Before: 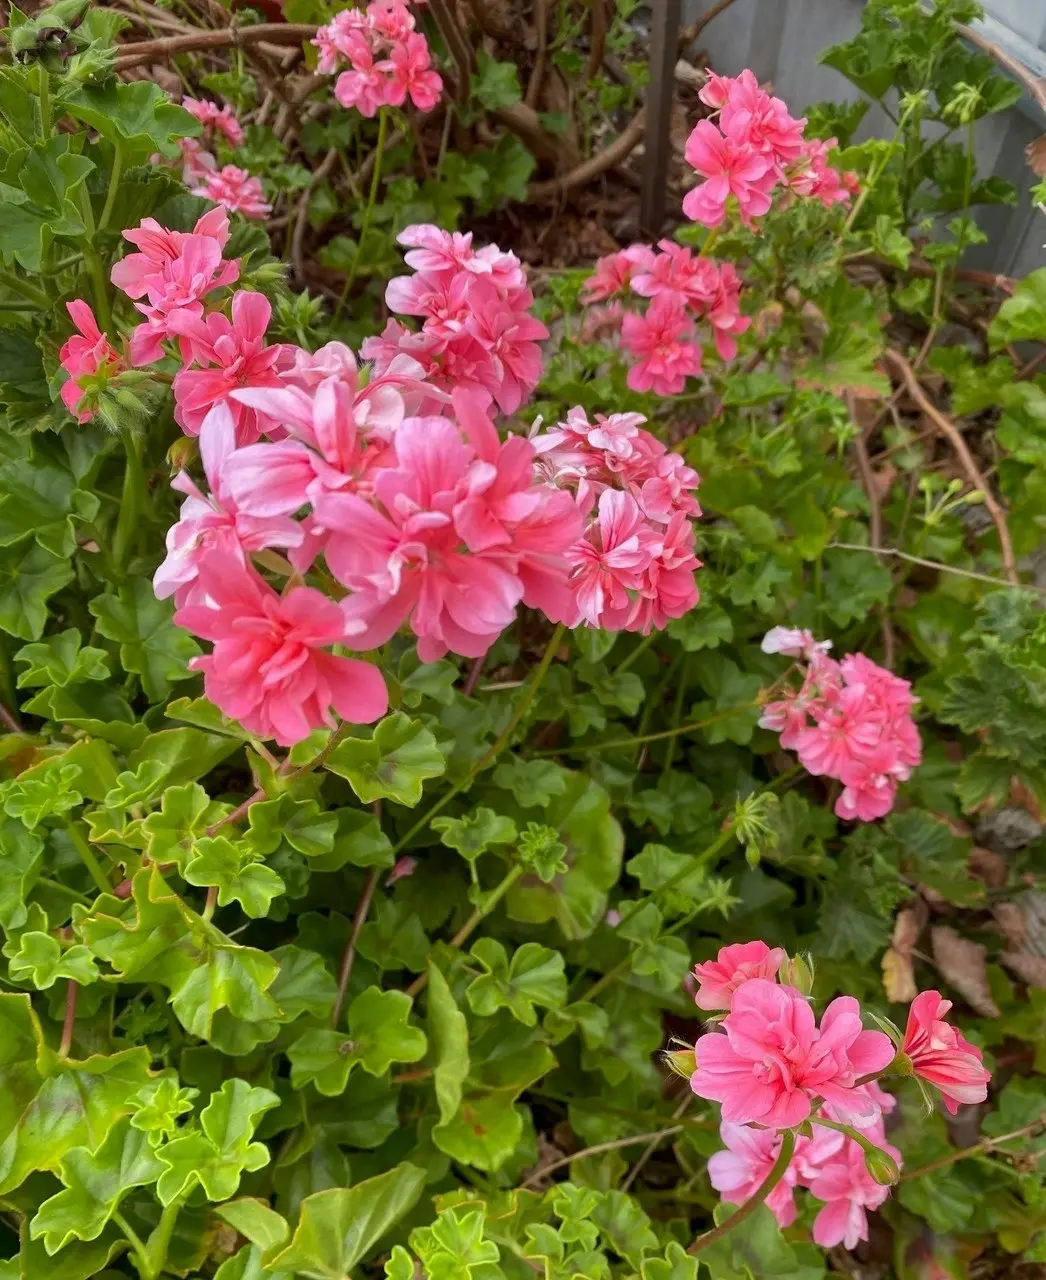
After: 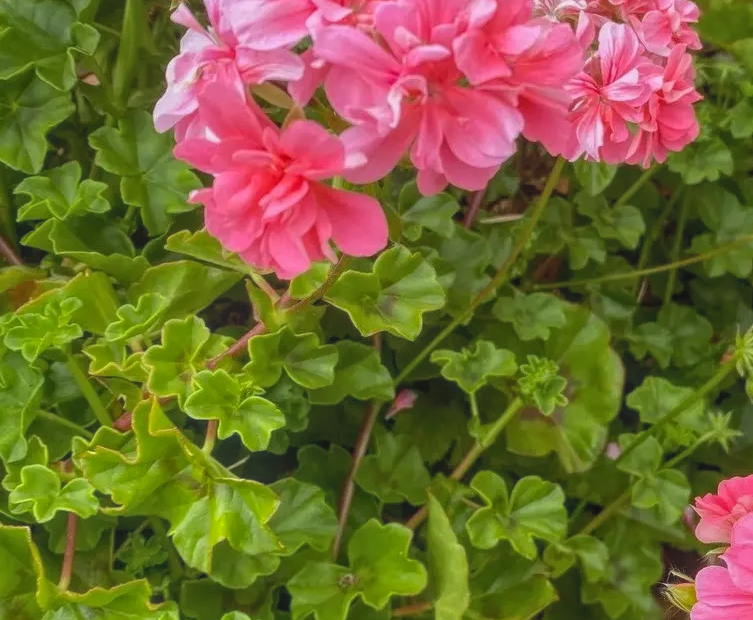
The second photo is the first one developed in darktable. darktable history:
crop: top 36.498%, right 27.964%, bottom 14.995%
local contrast: highlights 73%, shadows 15%, midtone range 0.197
